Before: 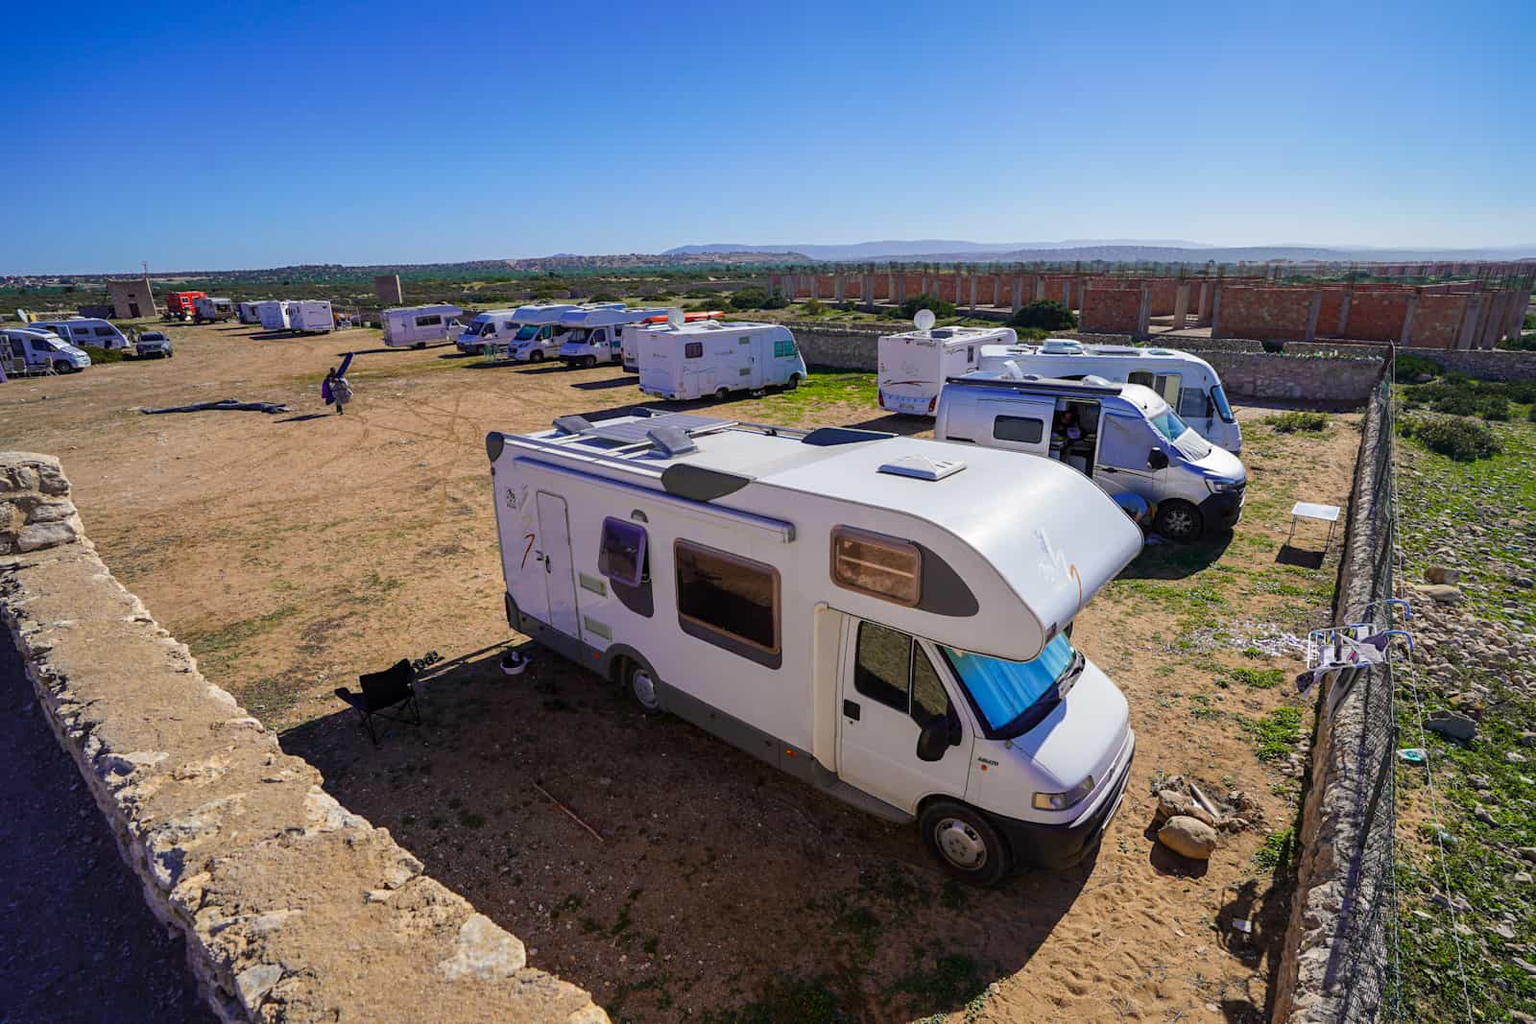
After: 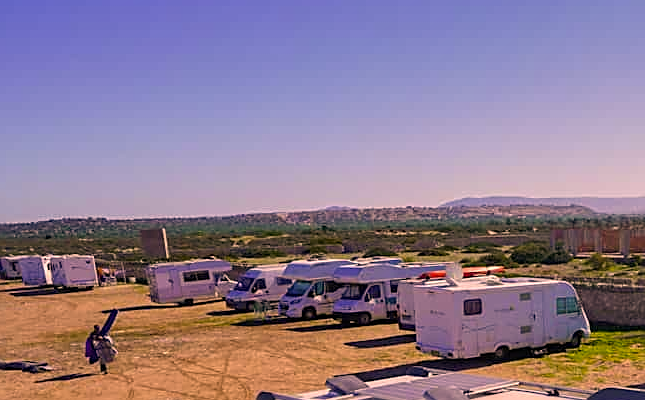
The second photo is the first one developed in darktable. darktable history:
crop: left 15.68%, top 5.446%, right 43.975%, bottom 57.06%
exposure: compensate highlight preservation false
shadows and highlights: radius 105.98, shadows 23.83, highlights -59.28, low approximation 0.01, soften with gaussian
sharpen: on, module defaults
color correction: highlights a* 22.35, highlights b* 22.24
